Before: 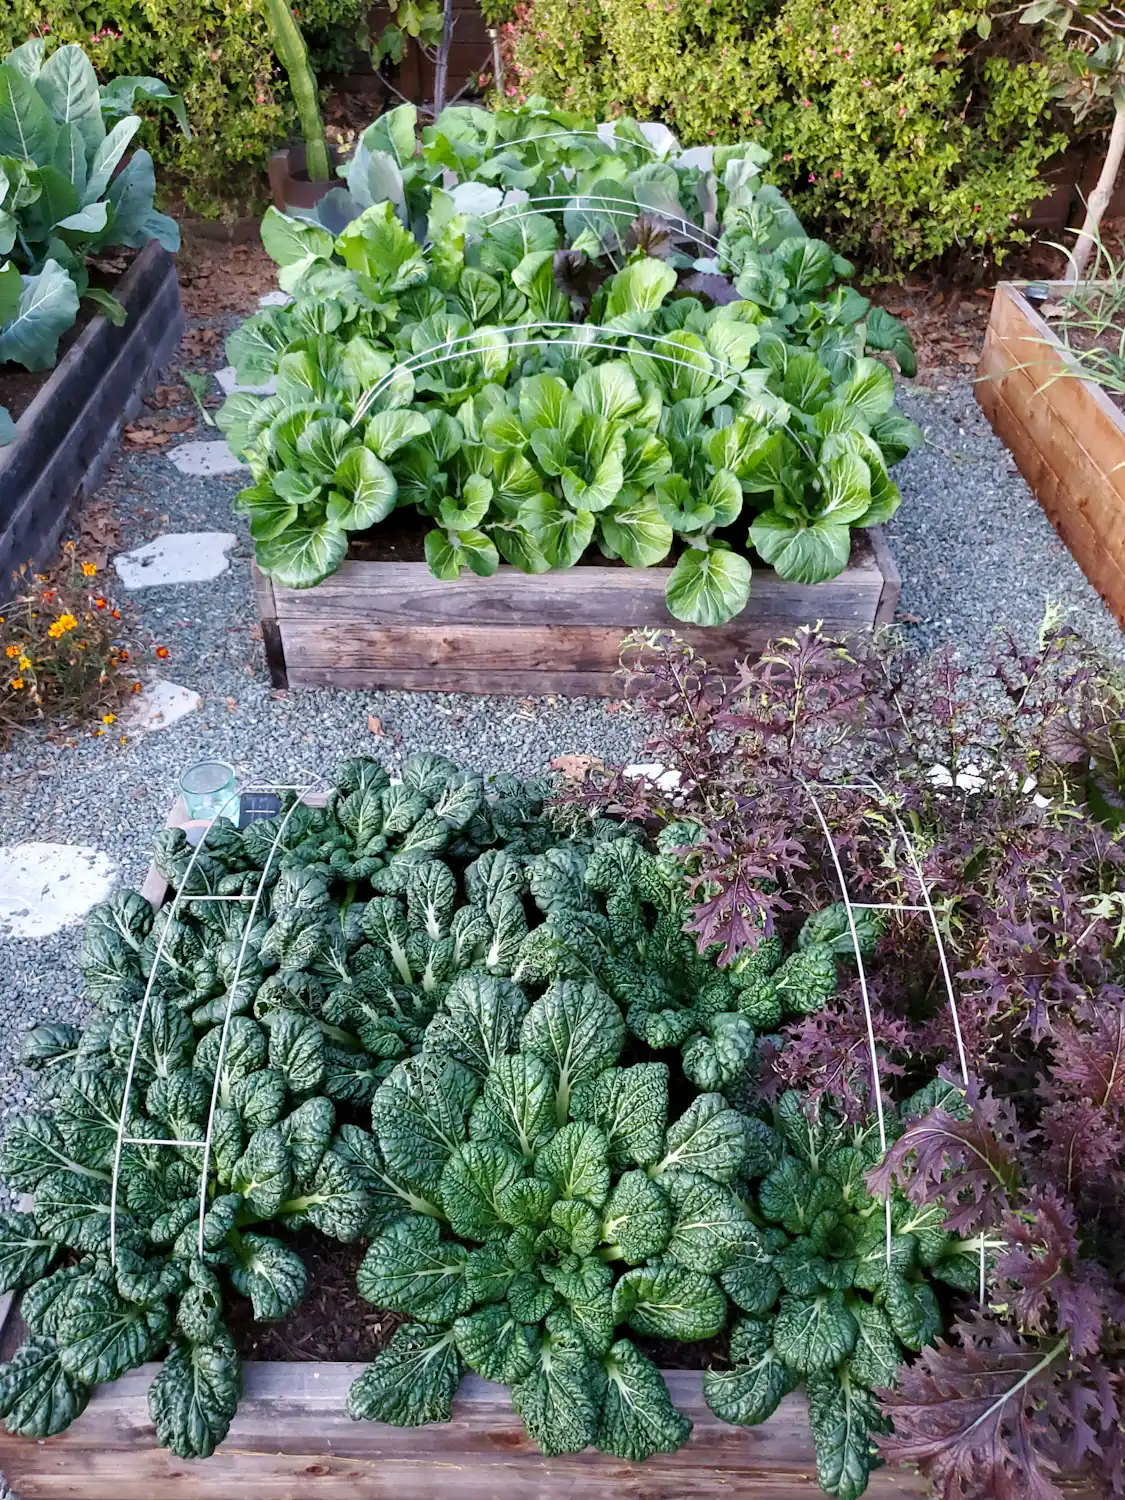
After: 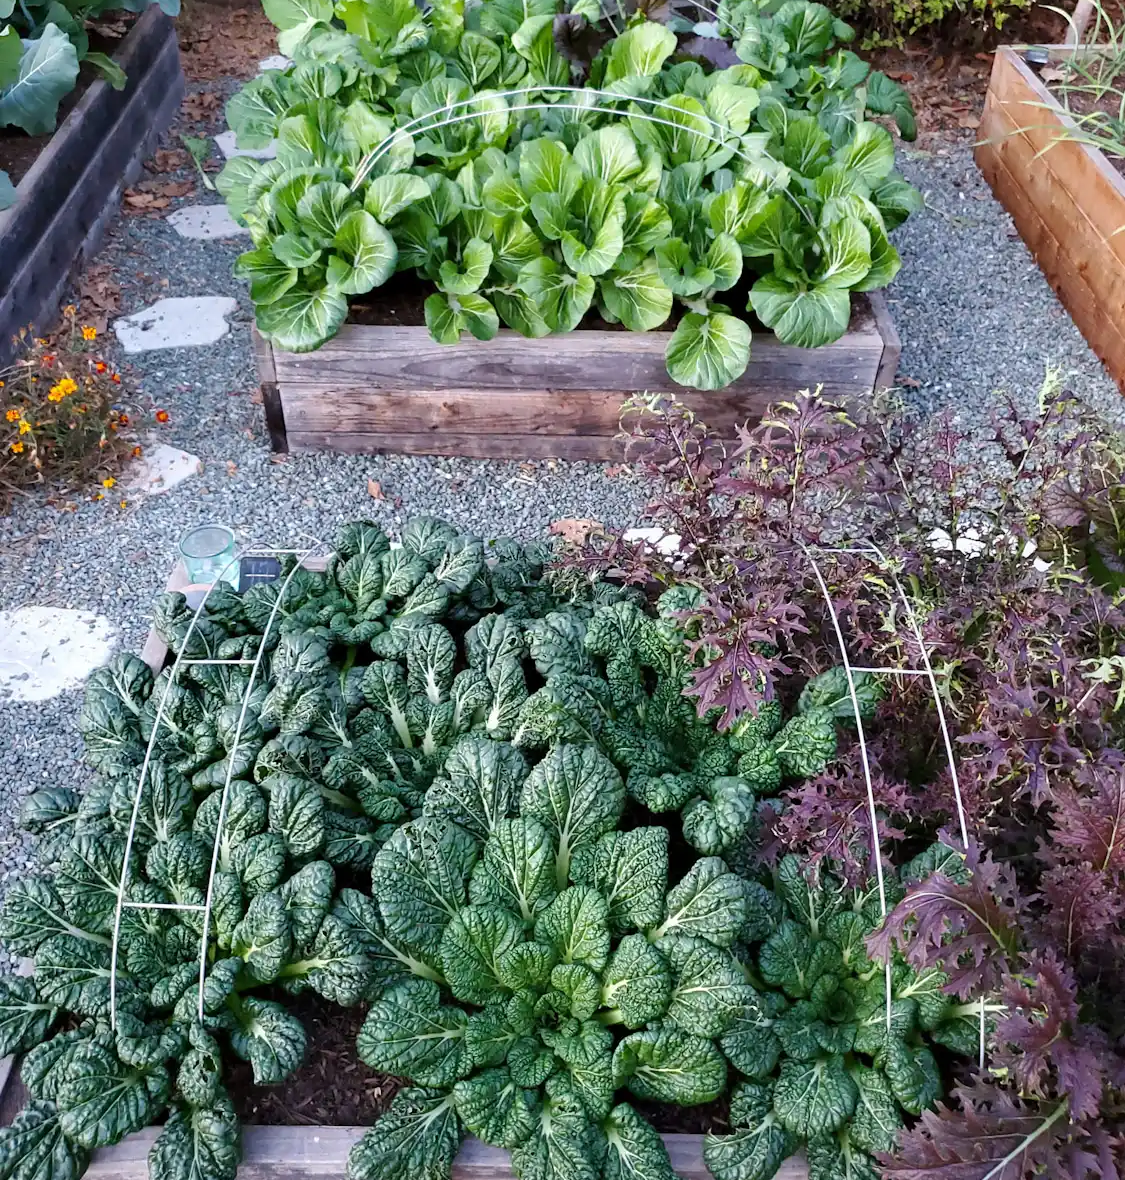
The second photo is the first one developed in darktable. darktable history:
crop and rotate: top 15.793%, bottom 5.533%
